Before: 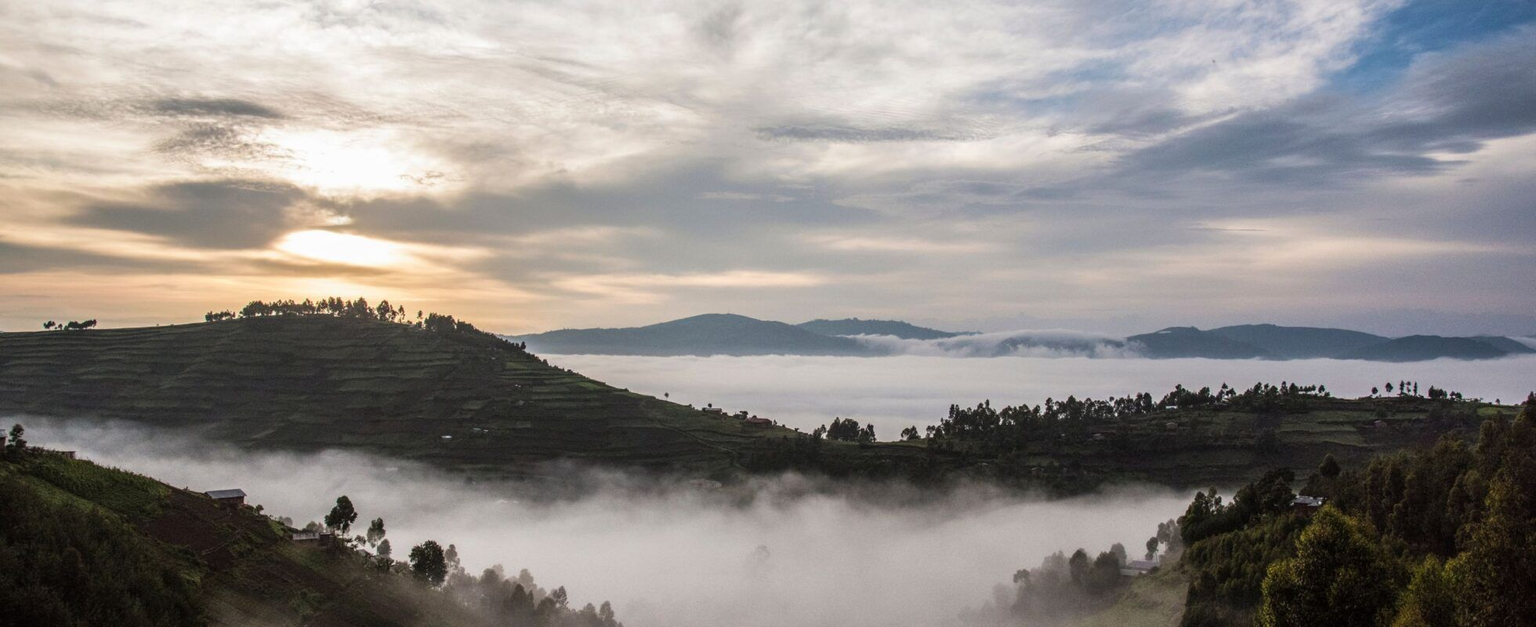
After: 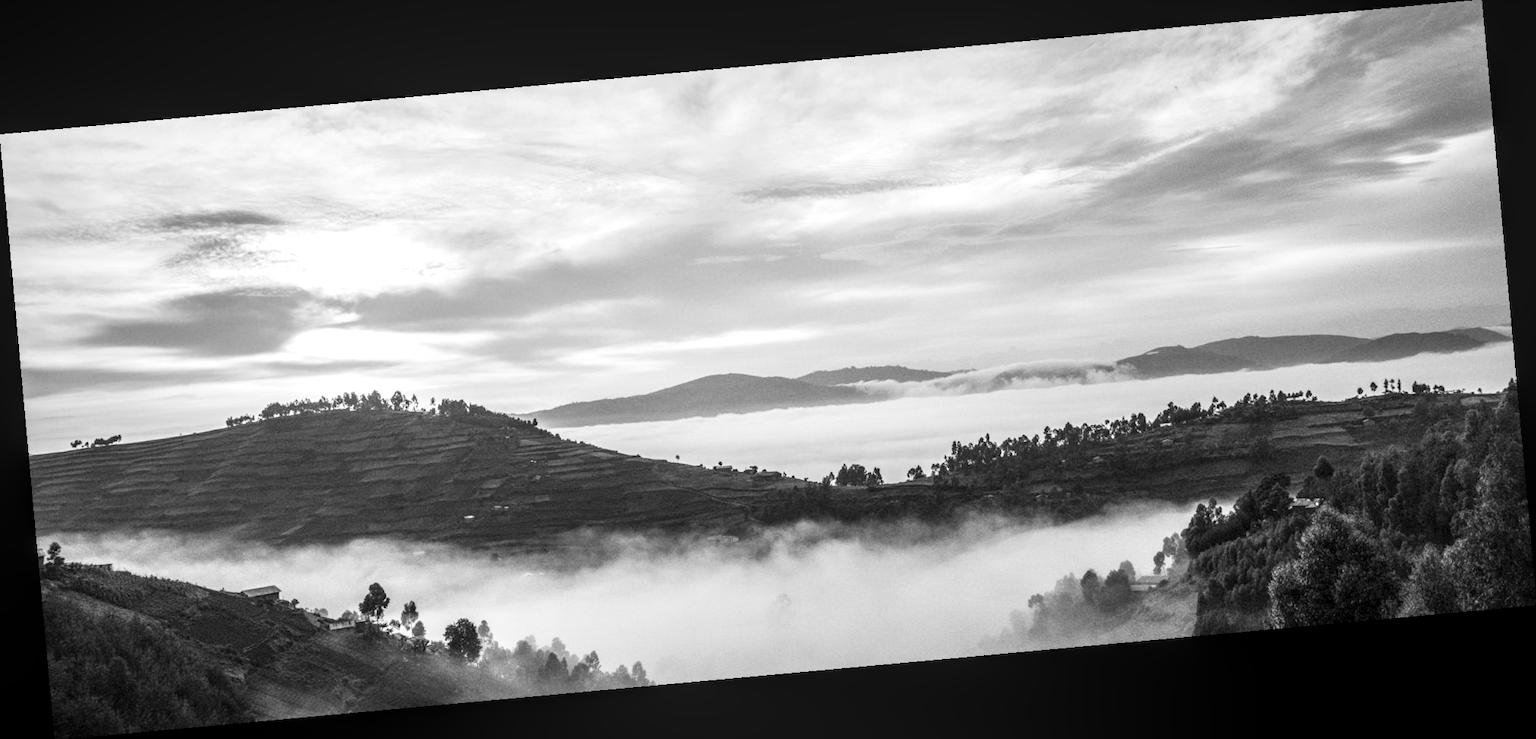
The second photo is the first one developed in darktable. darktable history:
local contrast: on, module defaults
exposure: black level correction 0.001, exposure 0.5 EV, compensate exposure bias true, compensate highlight preservation false
white balance: red 0.967, blue 1.049
contrast brightness saturation: contrast 0.2, brightness 0.16, saturation 0.22
rotate and perspective: rotation -5.2°, automatic cropping off
monochrome: on, module defaults
